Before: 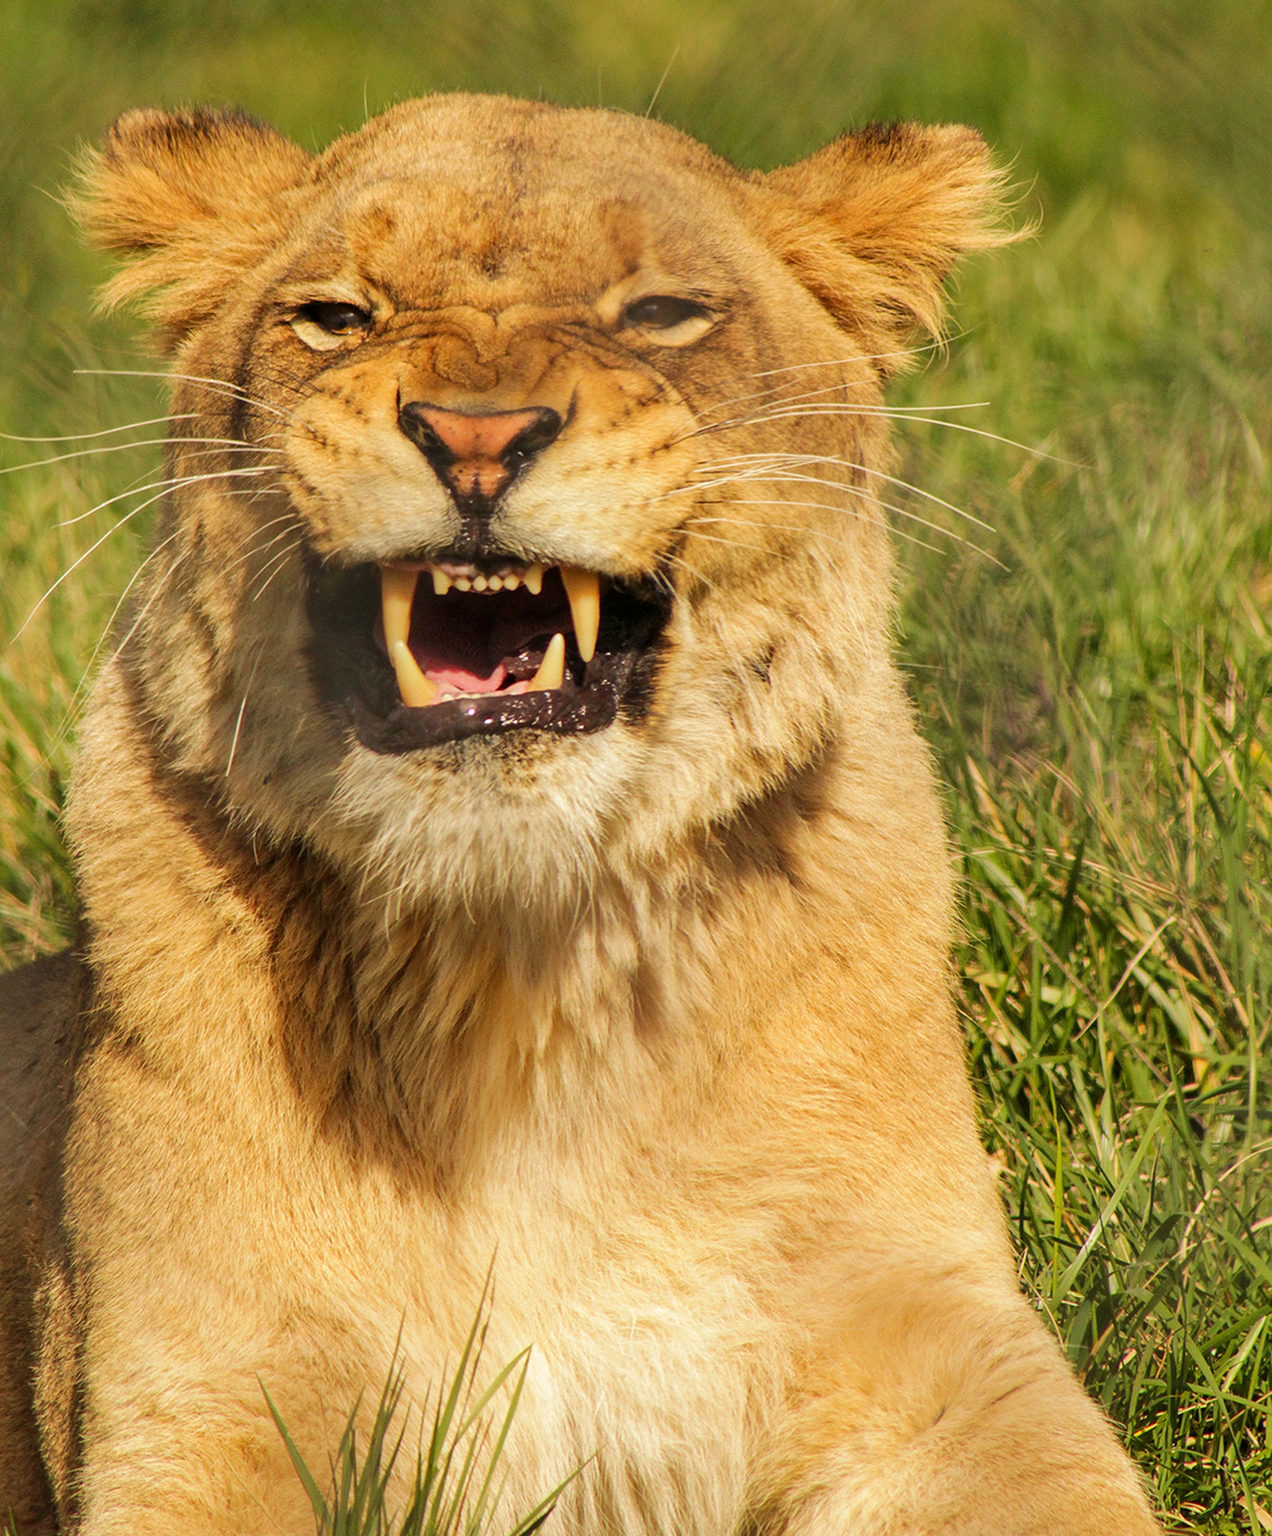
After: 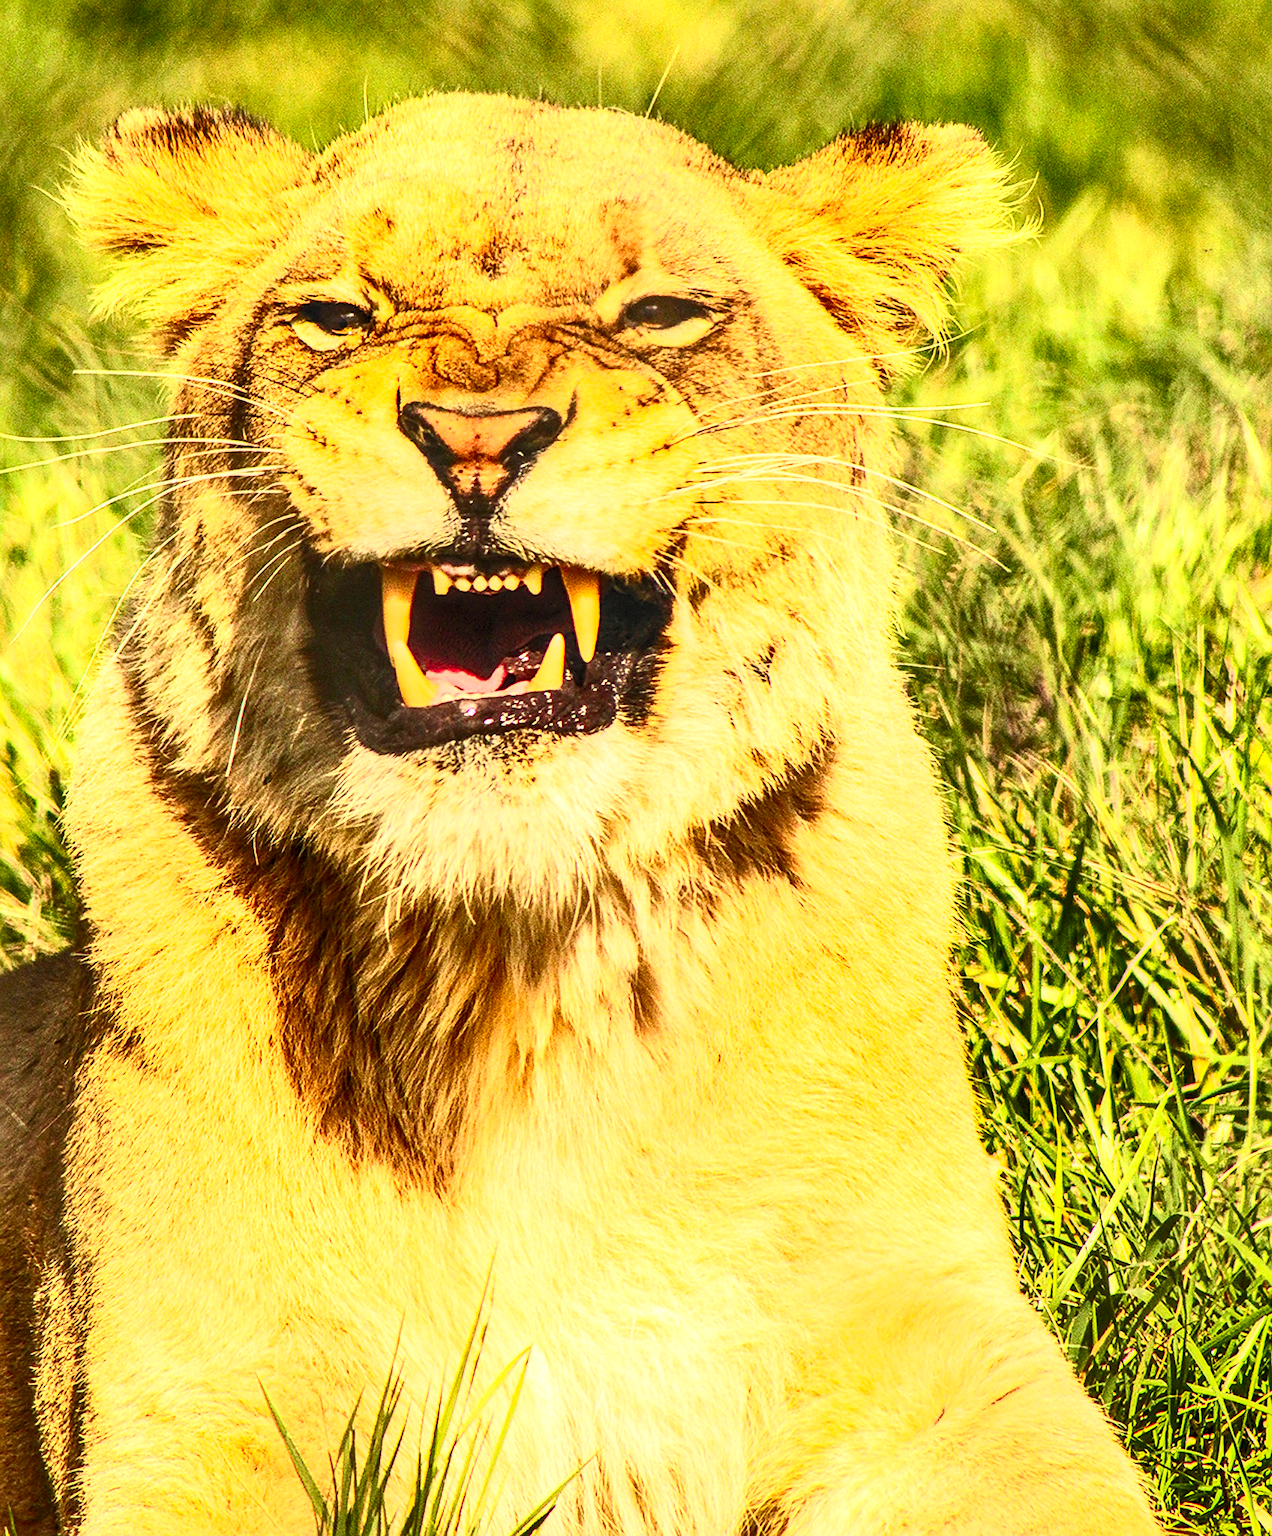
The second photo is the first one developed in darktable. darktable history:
local contrast: detail 142%
sharpen: on, module defaults
contrast brightness saturation: contrast 0.841, brightness 0.597, saturation 0.609
exposure: compensate highlight preservation false
